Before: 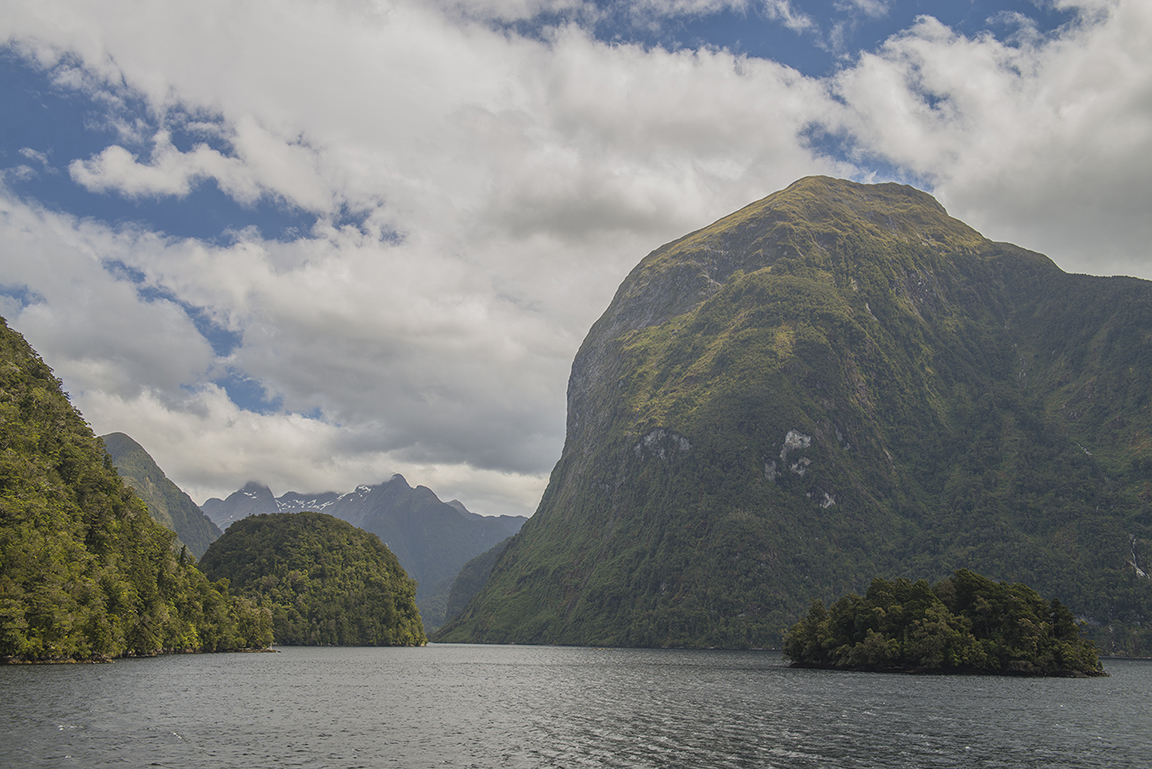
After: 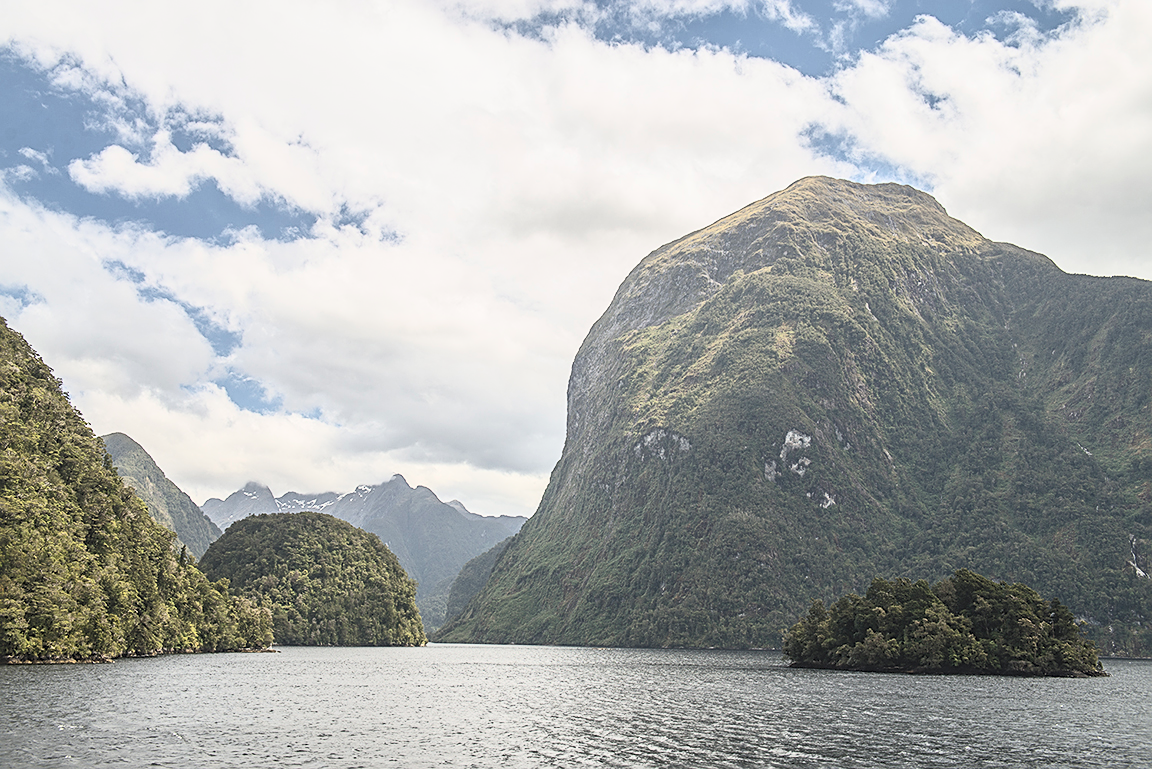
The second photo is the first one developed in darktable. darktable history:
sharpen: on, module defaults
contrast brightness saturation: contrast 0.435, brightness 0.56, saturation -0.206
